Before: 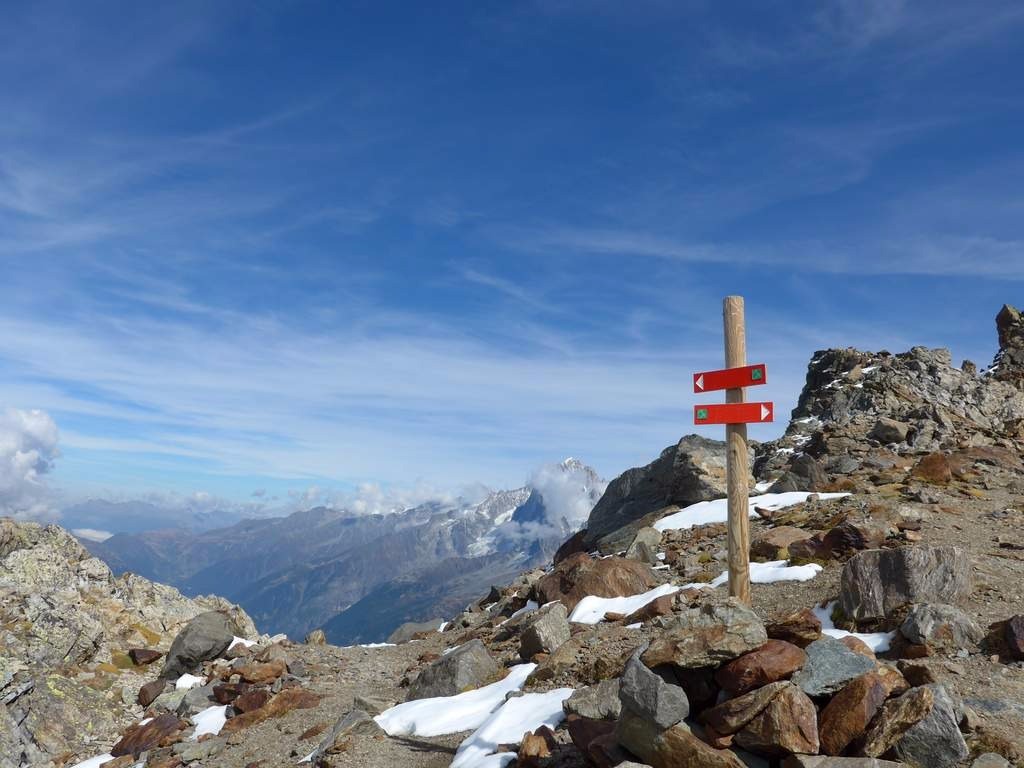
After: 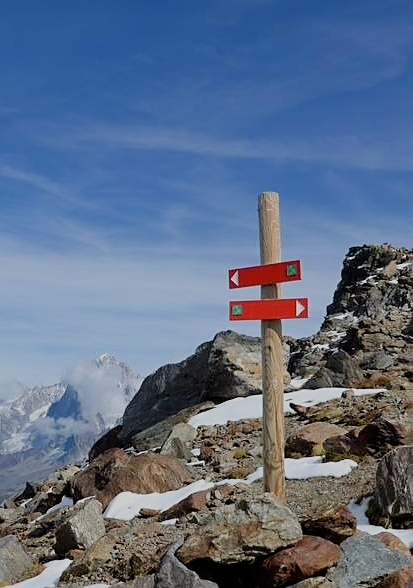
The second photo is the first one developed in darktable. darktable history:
sharpen: radius 1.915, amount 0.407, threshold 1.227
crop: left 45.435%, top 13.551%, right 14.182%, bottom 9.834%
filmic rgb: black relative exposure -6.99 EV, white relative exposure 5.63 EV, threshold 2.97 EV, hardness 2.85, enable highlight reconstruction true
